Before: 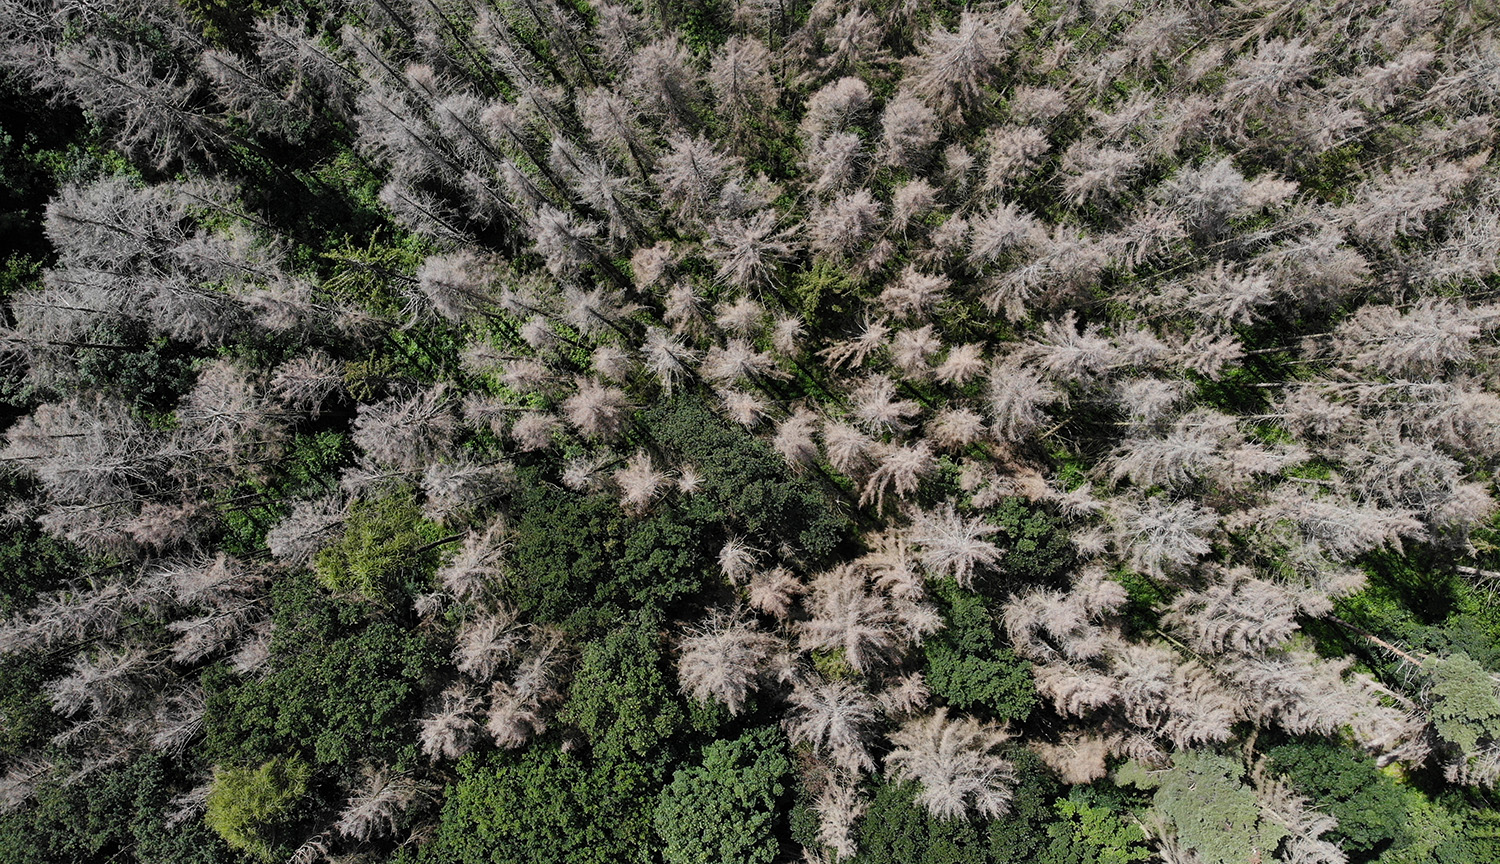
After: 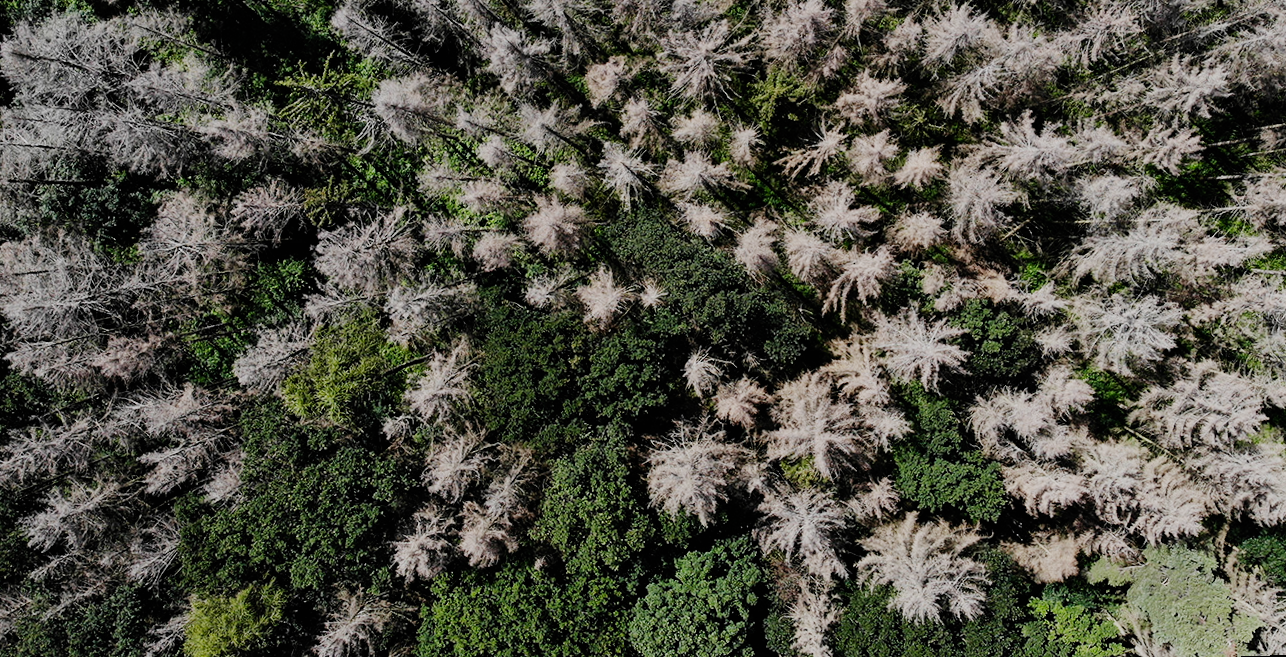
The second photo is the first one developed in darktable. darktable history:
rotate and perspective: rotation -2.12°, lens shift (vertical) 0.009, lens shift (horizontal) -0.008, automatic cropping original format, crop left 0.036, crop right 0.964, crop top 0.05, crop bottom 0.959
crop: top 20.916%, right 9.437%, bottom 0.316%
sigmoid: contrast 1.6, skew -0.2, preserve hue 0%, red attenuation 0.1, red rotation 0.035, green attenuation 0.1, green rotation -0.017, blue attenuation 0.15, blue rotation -0.052, base primaries Rec2020
